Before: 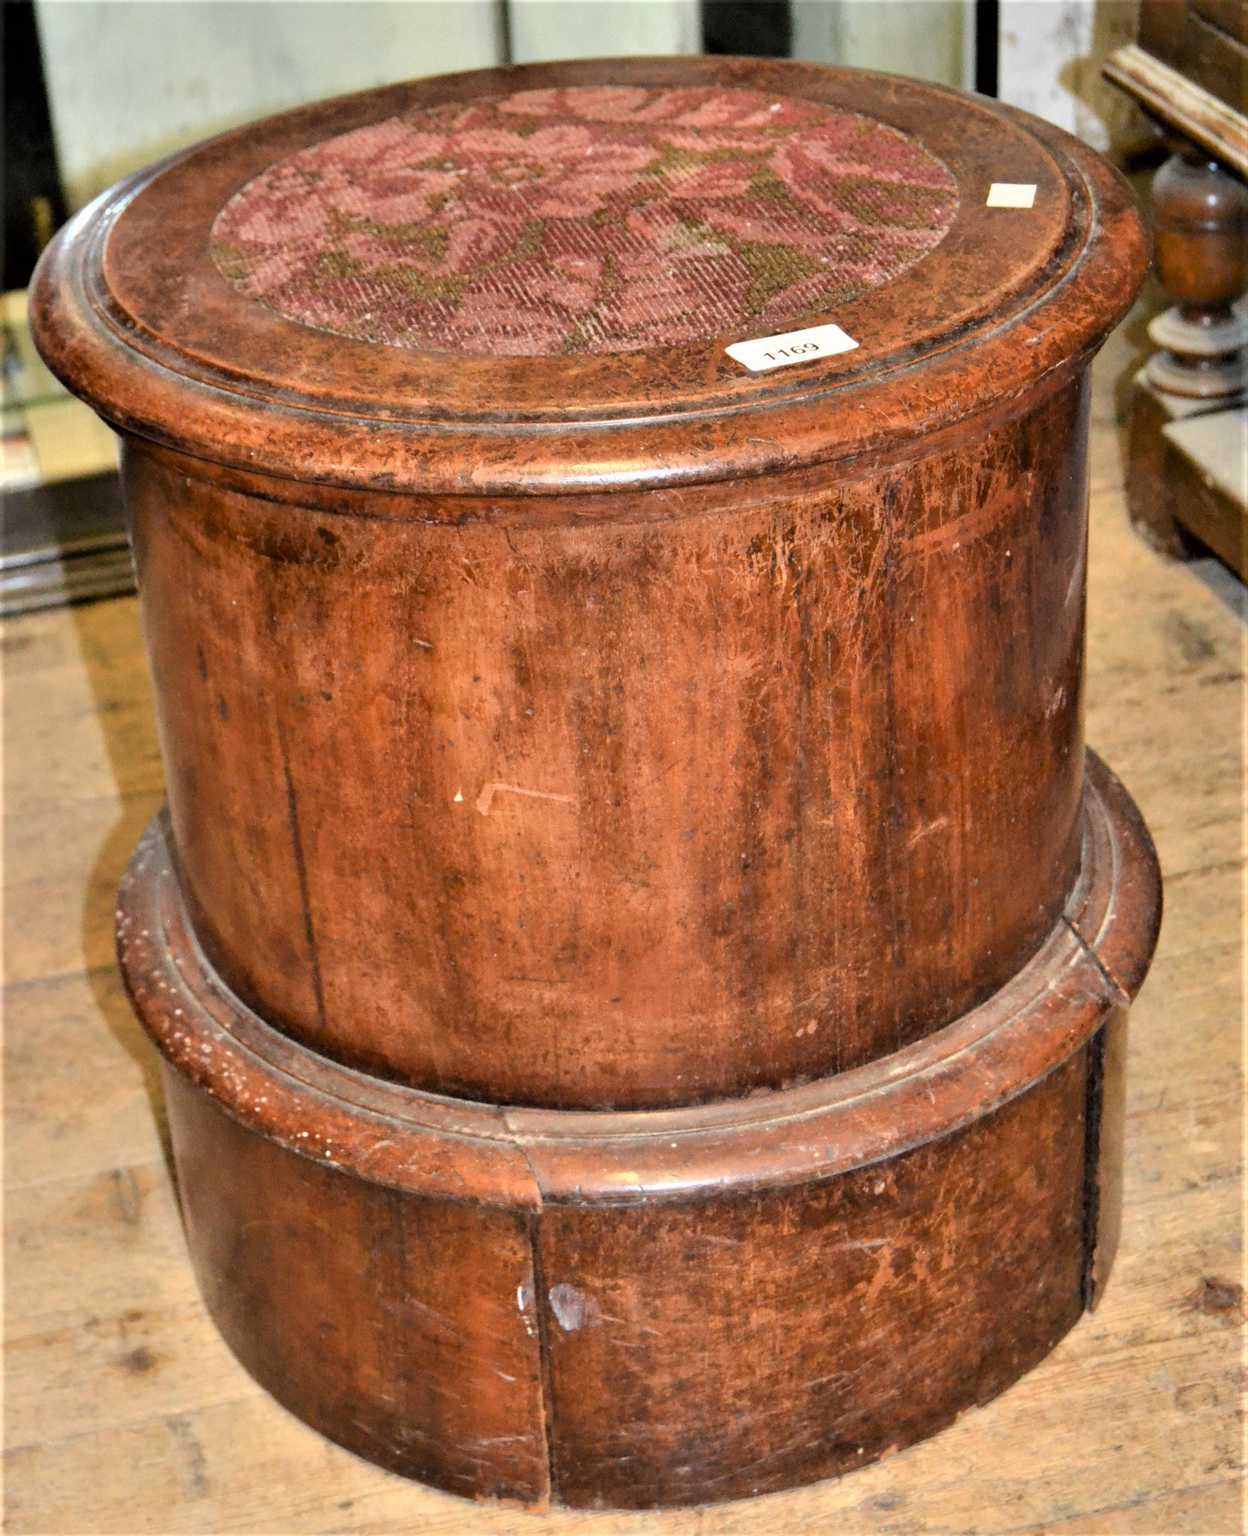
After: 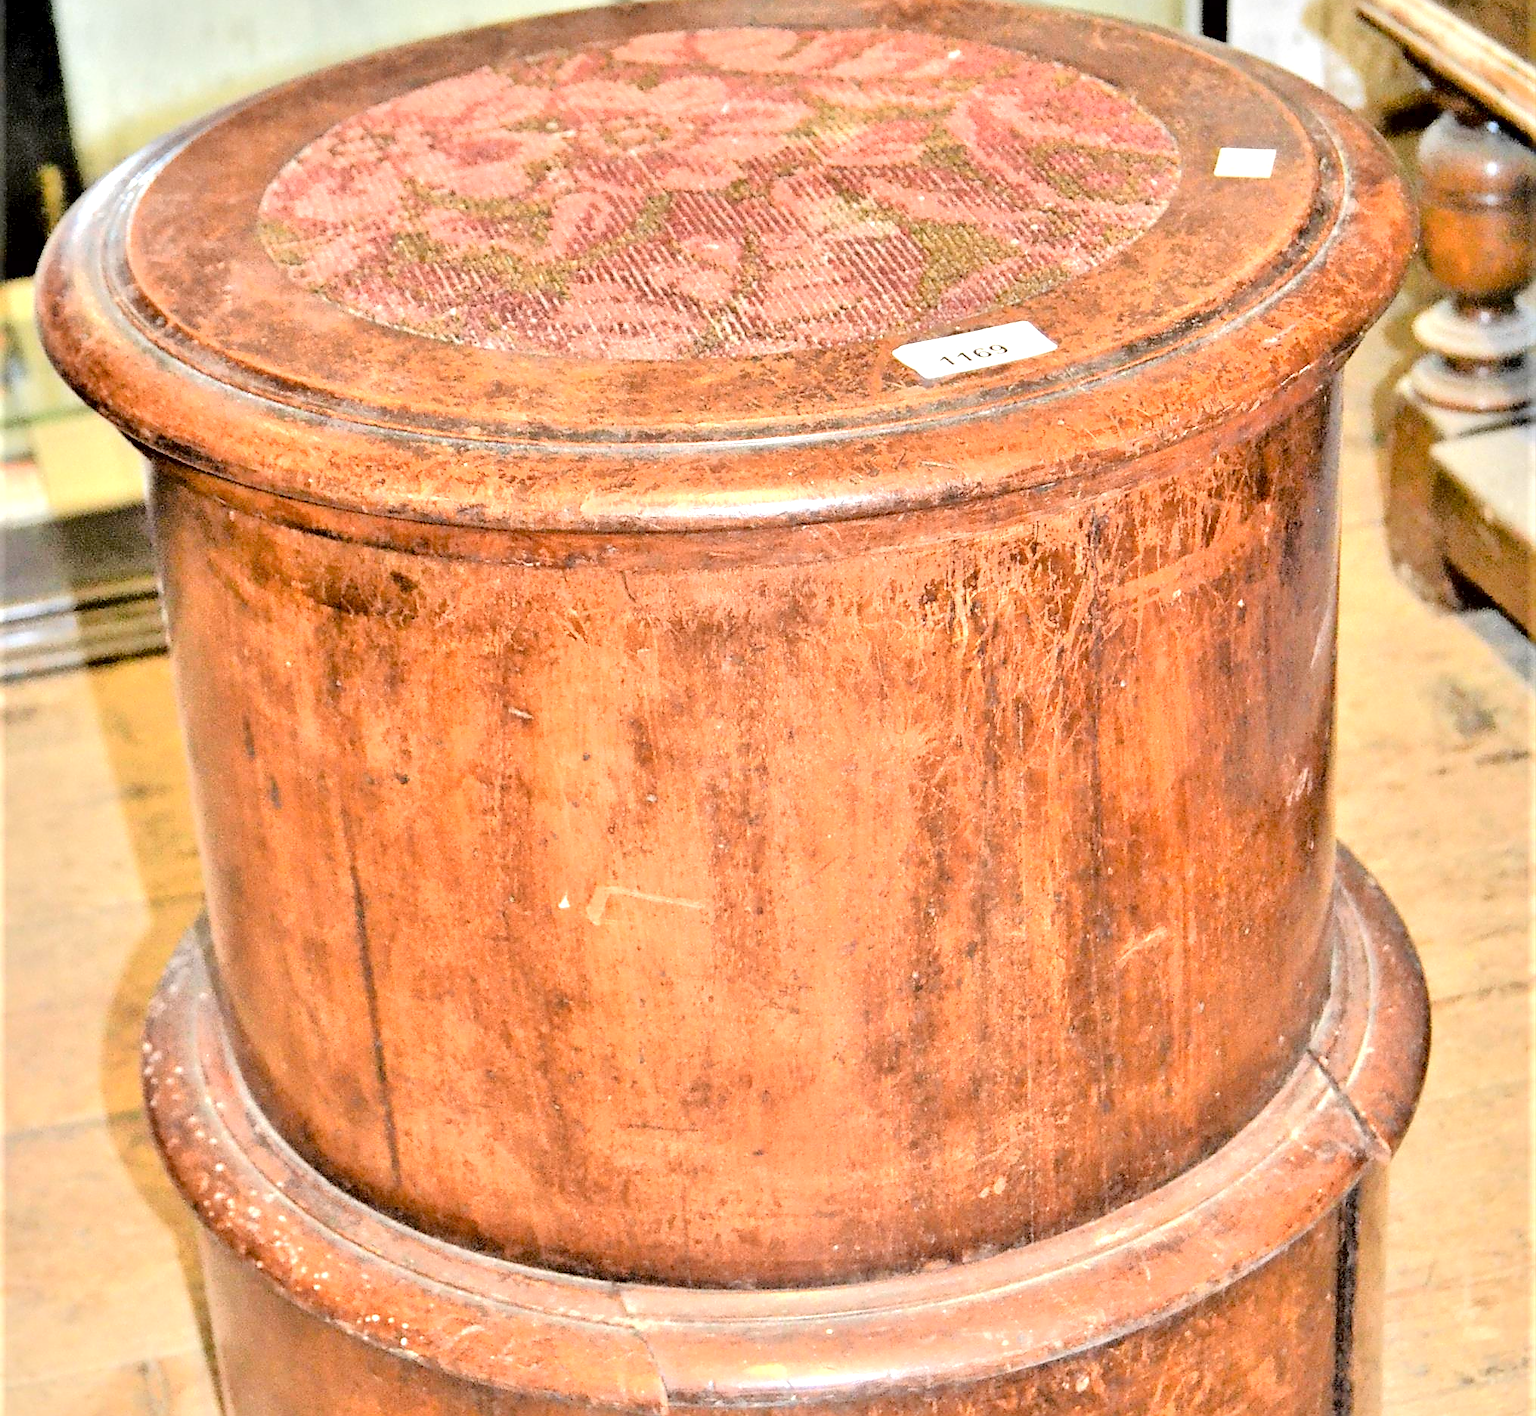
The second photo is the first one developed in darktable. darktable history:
sharpen: radius 1.365, amount 1.256, threshold 0.794
crop: top 4.153%, bottom 20.879%
tone equalizer: -8 EV 1.99 EV, -7 EV 2 EV, -6 EV 1.96 EV, -5 EV 1.99 EV, -4 EV 1.98 EV, -3 EV 1.47 EV, -2 EV 0.995 EV, -1 EV 0.486 EV, mask exposure compensation -0.511 EV
tone curve: curves: ch0 [(0, 0) (0.003, 0.059) (0.011, 0.059) (0.025, 0.057) (0.044, 0.055) (0.069, 0.057) (0.1, 0.083) (0.136, 0.128) (0.177, 0.185) (0.224, 0.242) (0.277, 0.308) (0.335, 0.383) (0.399, 0.468) (0.468, 0.547) (0.543, 0.632) (0.623, 0.71) (0.709, 0.801) (0.801, 0.859) (0.898, 0.922) (1, 1)], color space Lab, independent channels, preserve colors none
exposure: black level correction 0.002, compensate highlight preservation false
